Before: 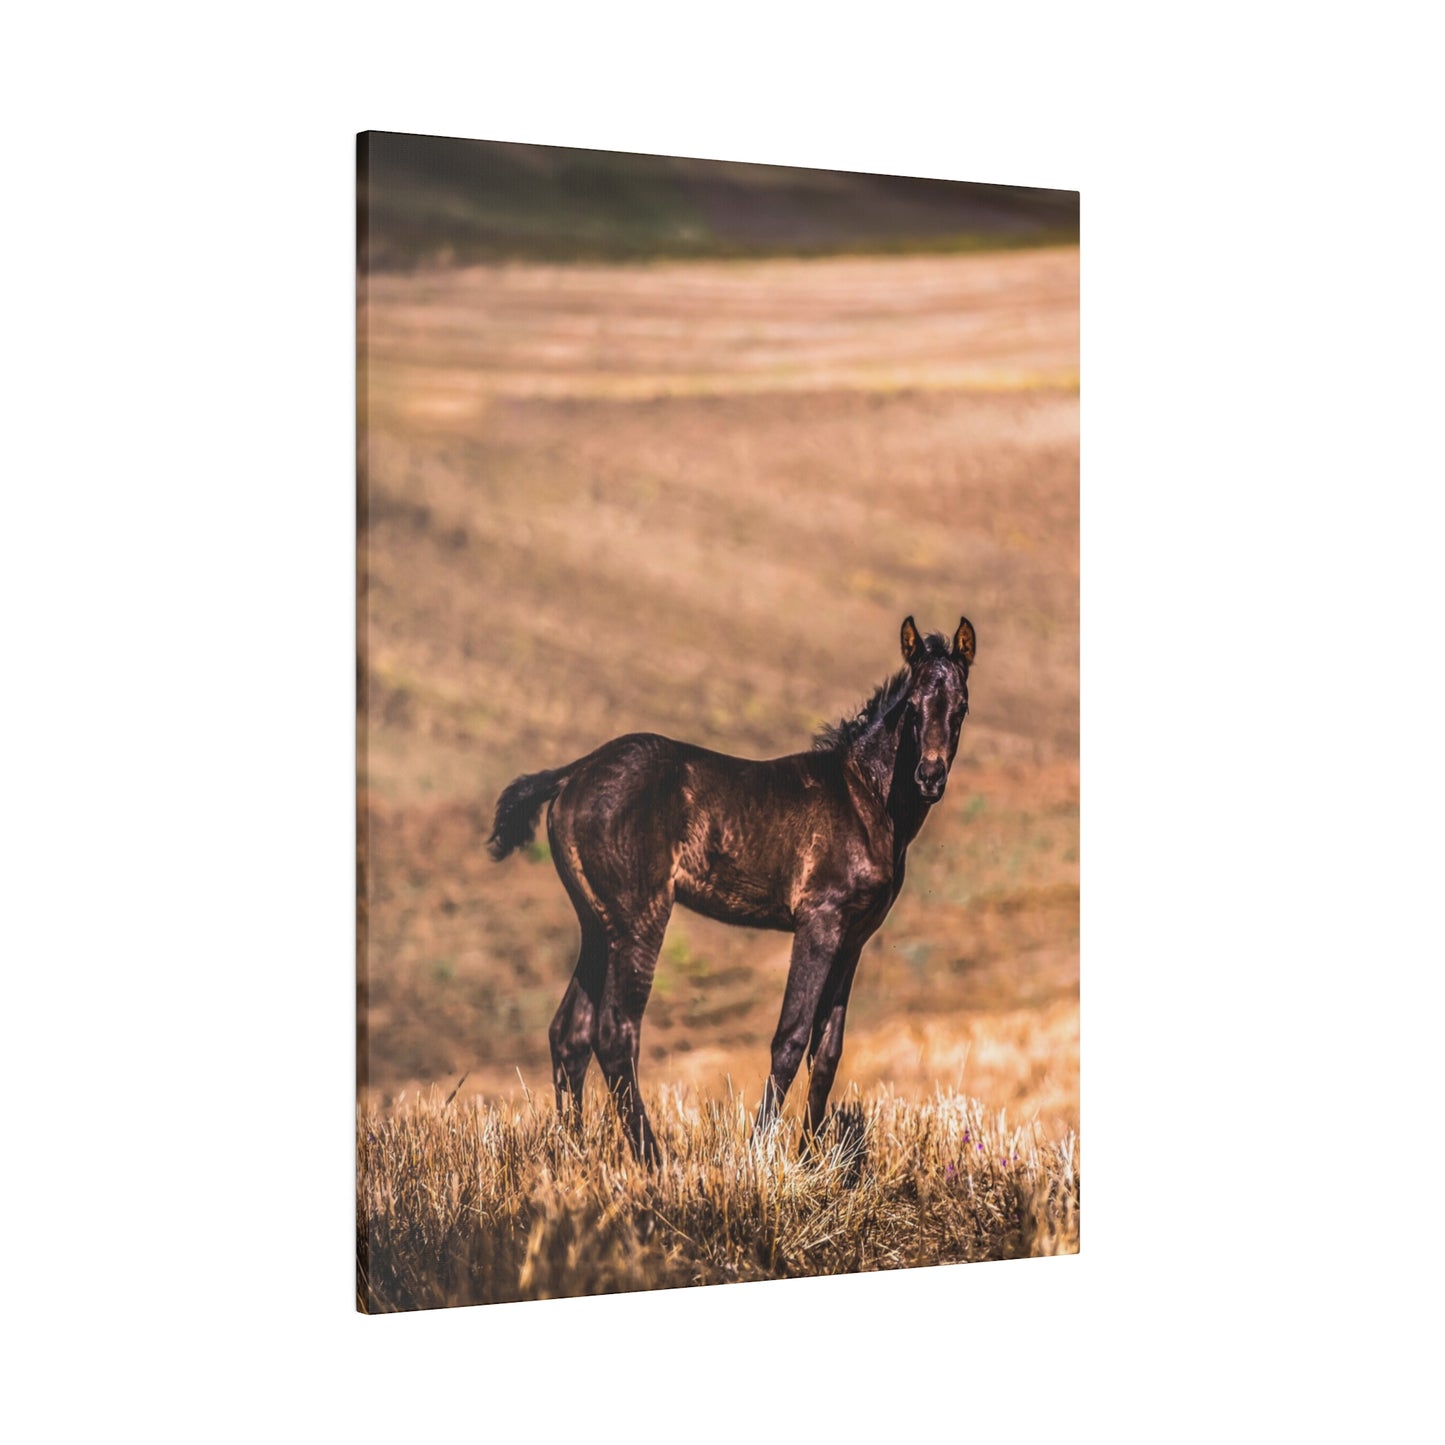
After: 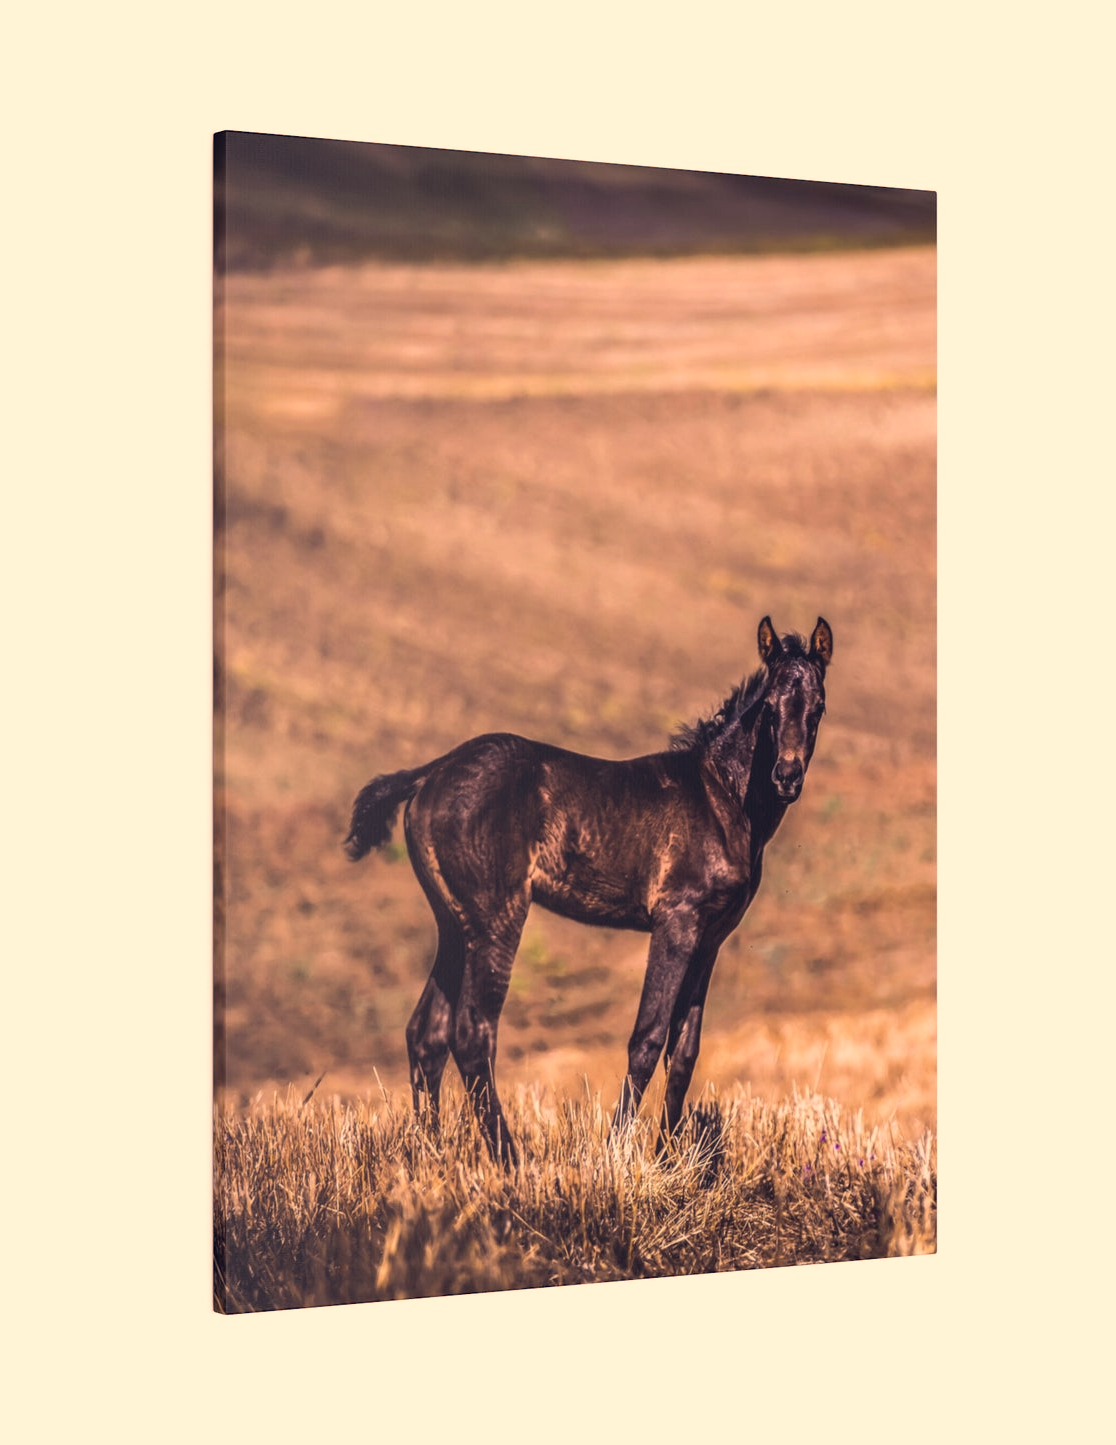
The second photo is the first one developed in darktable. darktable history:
color zones: curves: ch0 [(0, 0.497) (0.143, 0.5) (0.286, 0.5) (0.429, 0.483) (0.571, 0.116) (0.714, -0.006) (0.857, 0.28) (1, 0.497)]
crop: left 9.899%, right 12.827%
color correction: highlights a* 20.08, highlights b* 28.07, shadows a* 3.45, shadows b* -16.78, saturation 0.763
